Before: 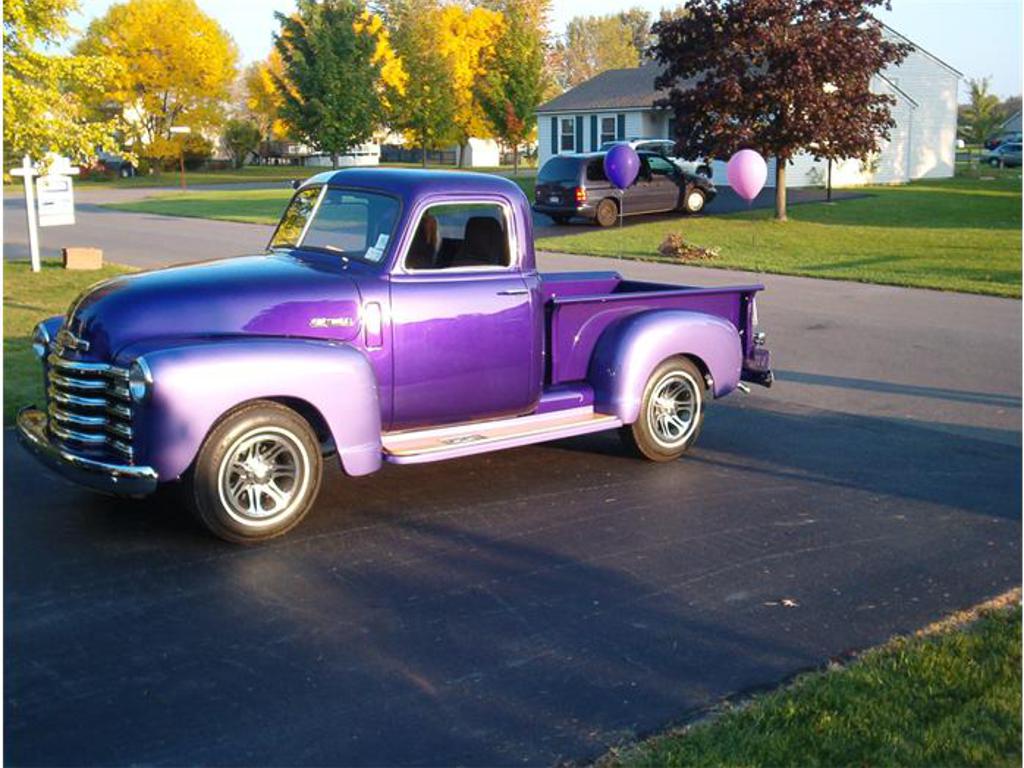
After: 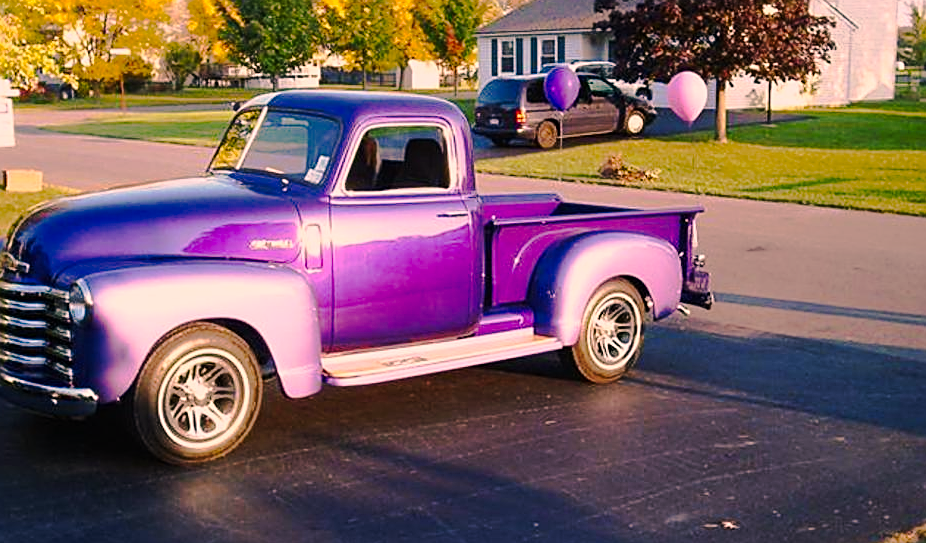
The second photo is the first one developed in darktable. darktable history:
color correction: highlights a* 17.63, highlights b* 18.56
sharpen: amount 0.571
tone curve: curves: ch0 [(0, 0) (0.104, 0.061) (0.239, 0.201) (0.327, 0.317) (0.401, 0.443) (0.489, 0.566) (0.65, 0.68) (0.832, 0.858) (1, 0.977)]; ch1 [(0, 0) (0.161, 0.092) (0.35, 0.33) (0.379, 0.401) (0.447, 0.476) (0.495, 0.499) (0.515, 0.518) (0.534, 0.557) (0.602, 0.625) (0.712, 0.706) (1, 1)]; ch2 [(0, 0) (0.359, 0.372) (0.437, 0.437) (0.502, 0.501) (0.55, 0.534) (0.592, 0.601) (0.647, 0.64) (1, 1)], preserve colors none
color balance rgb: highlights gain › chroma 2.034%, highlights gain › hue 291.49°, perceptual saturation grading › global saturation 0.474%
crop: left 5.879%, top 10.249%, right 3.598%, bottom 18.975%
